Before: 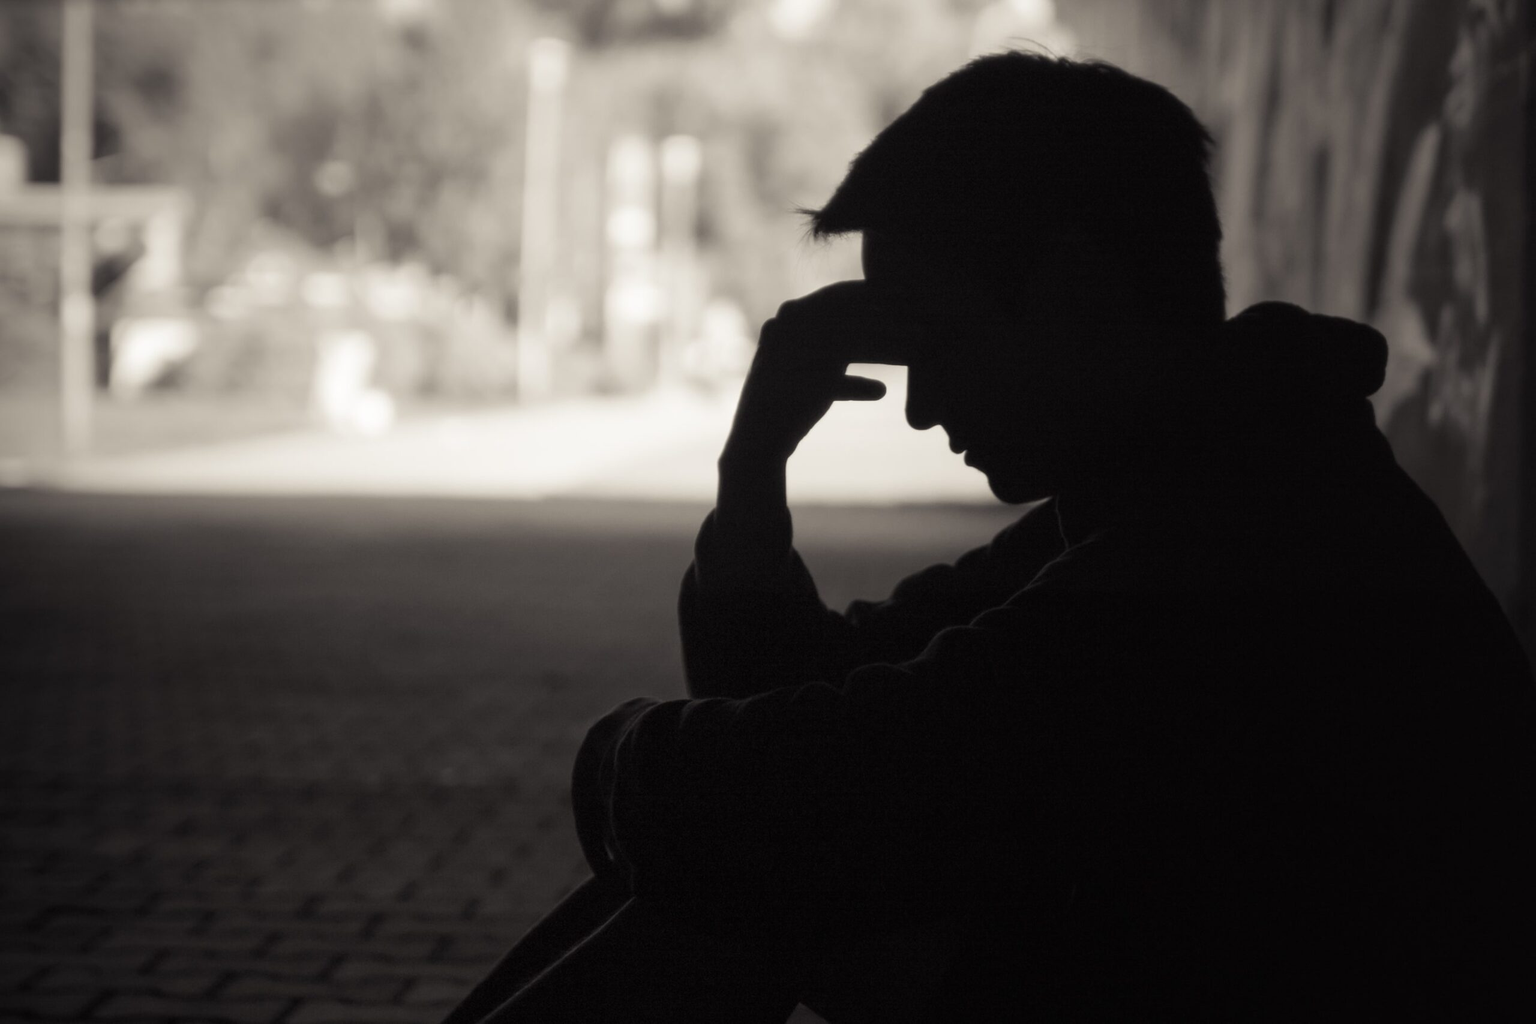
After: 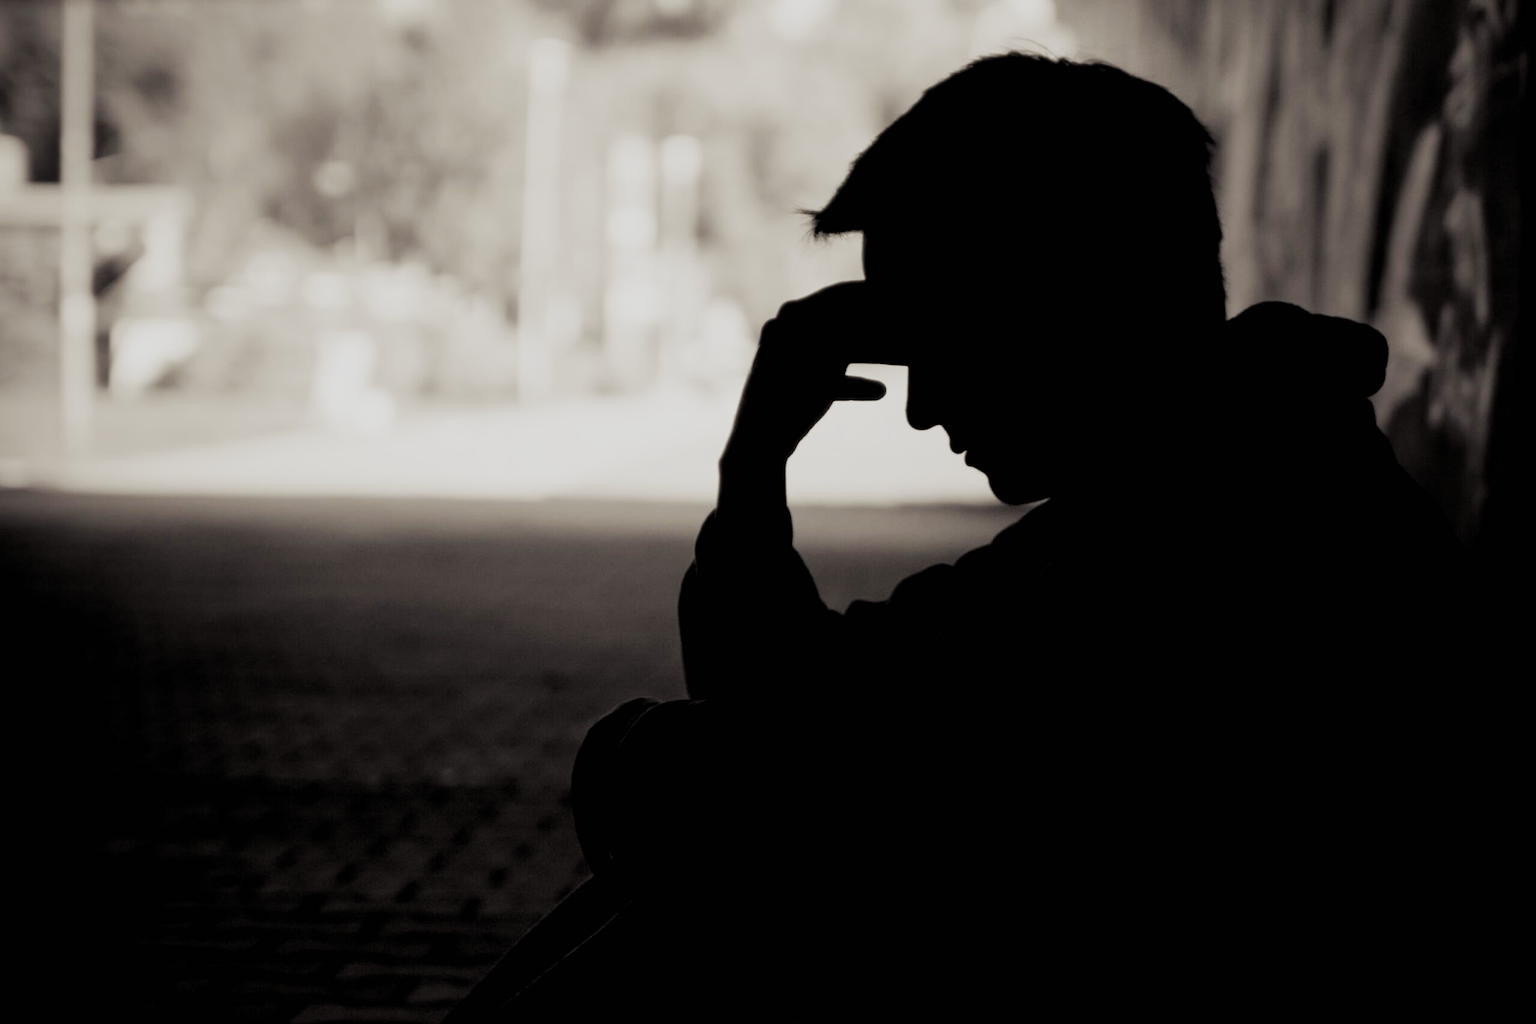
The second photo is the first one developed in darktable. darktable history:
rgb levels: preserve colors sum RGB, levels [[0.038, 0.433, 0.934], [0, 0.5, 1], [0, 0.5, 1]]
sigmoid: contrast 1.8, skew -0.2, preserve hue 0%, red attenuation 0.1, red rotation 0.035, green attenuation 0.1, green rotation -0.017, blue attenuation 0.15, blue rotation -0.052, base primaries Rec2020
